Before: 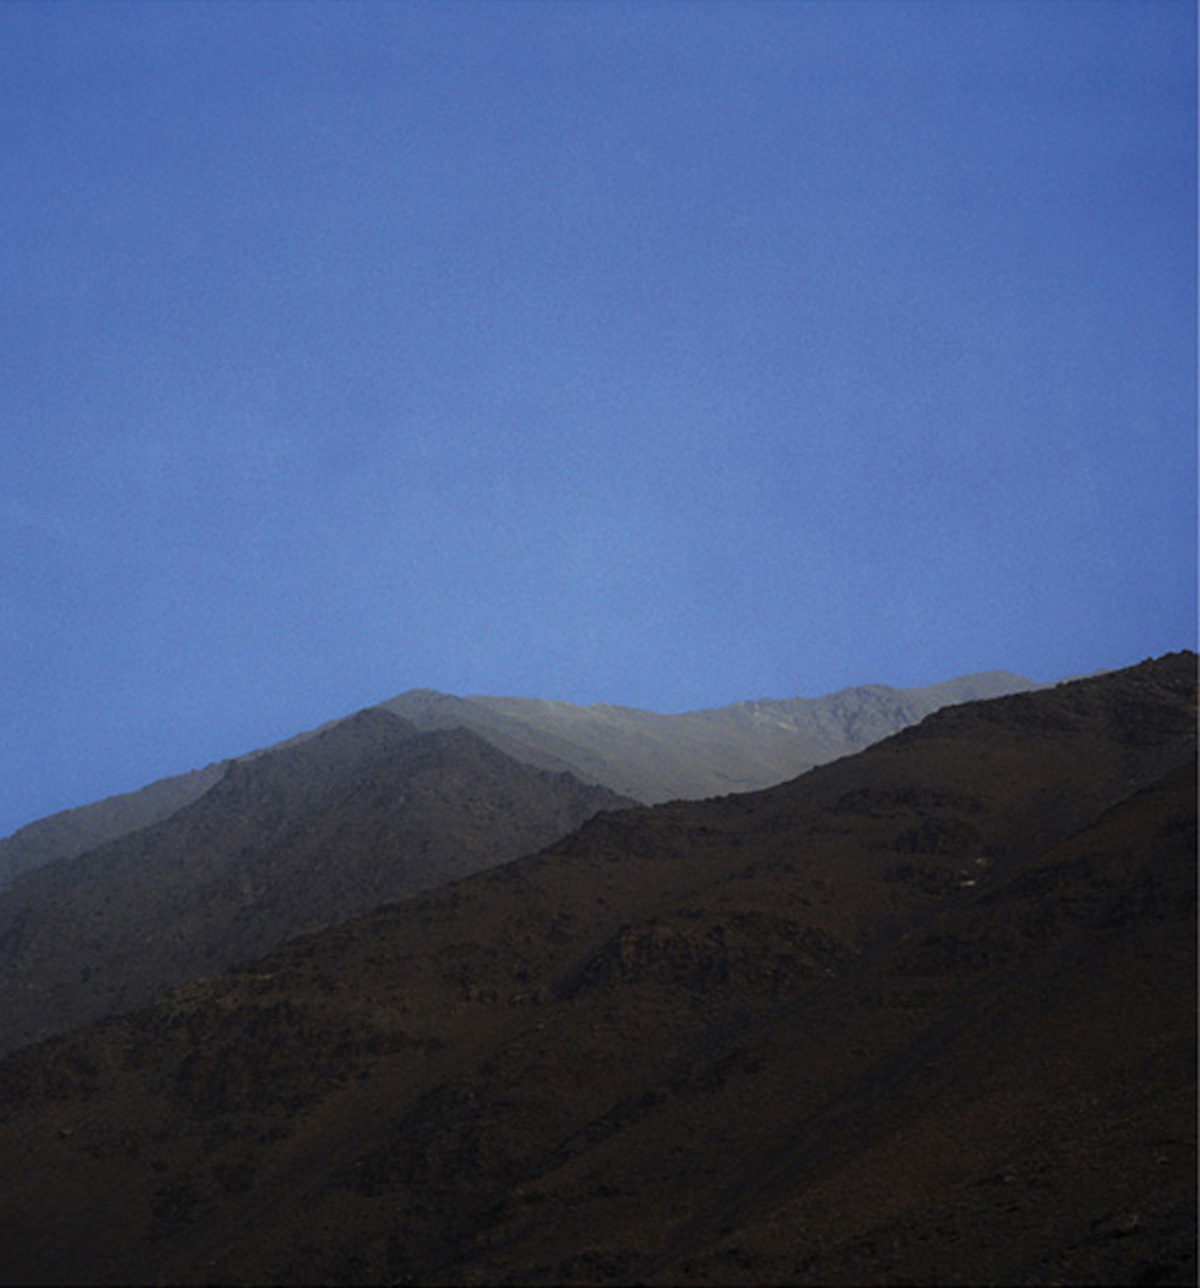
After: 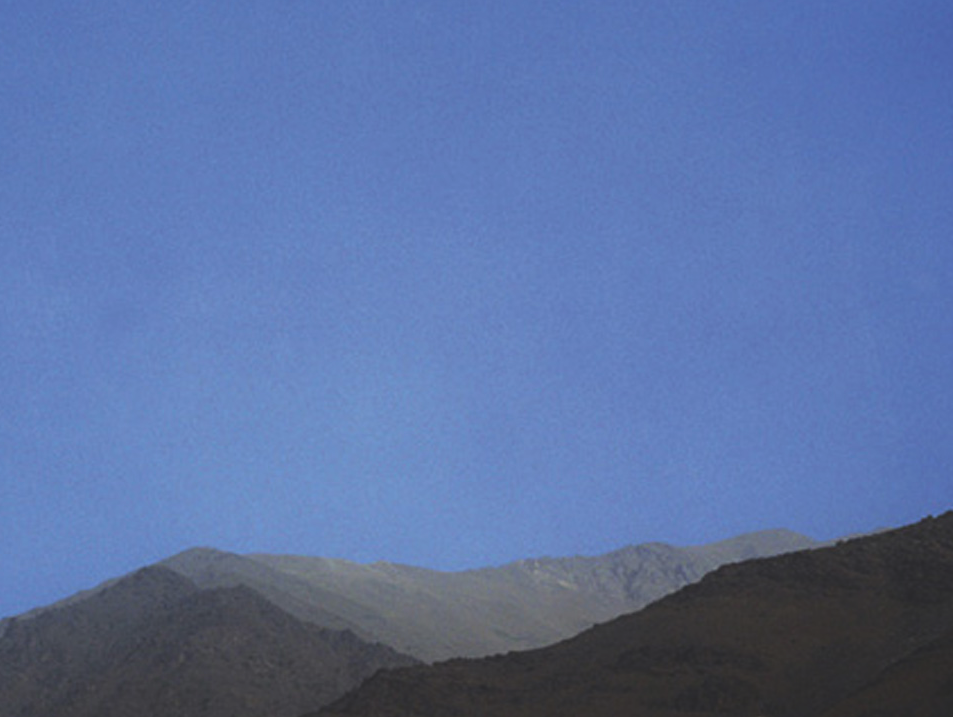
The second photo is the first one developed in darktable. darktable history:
crop: left 18.38%, top 11.092%, right 2.134%, bottom 33.217%
exposure: black level correction -0.015, compensate highlight preservation false
